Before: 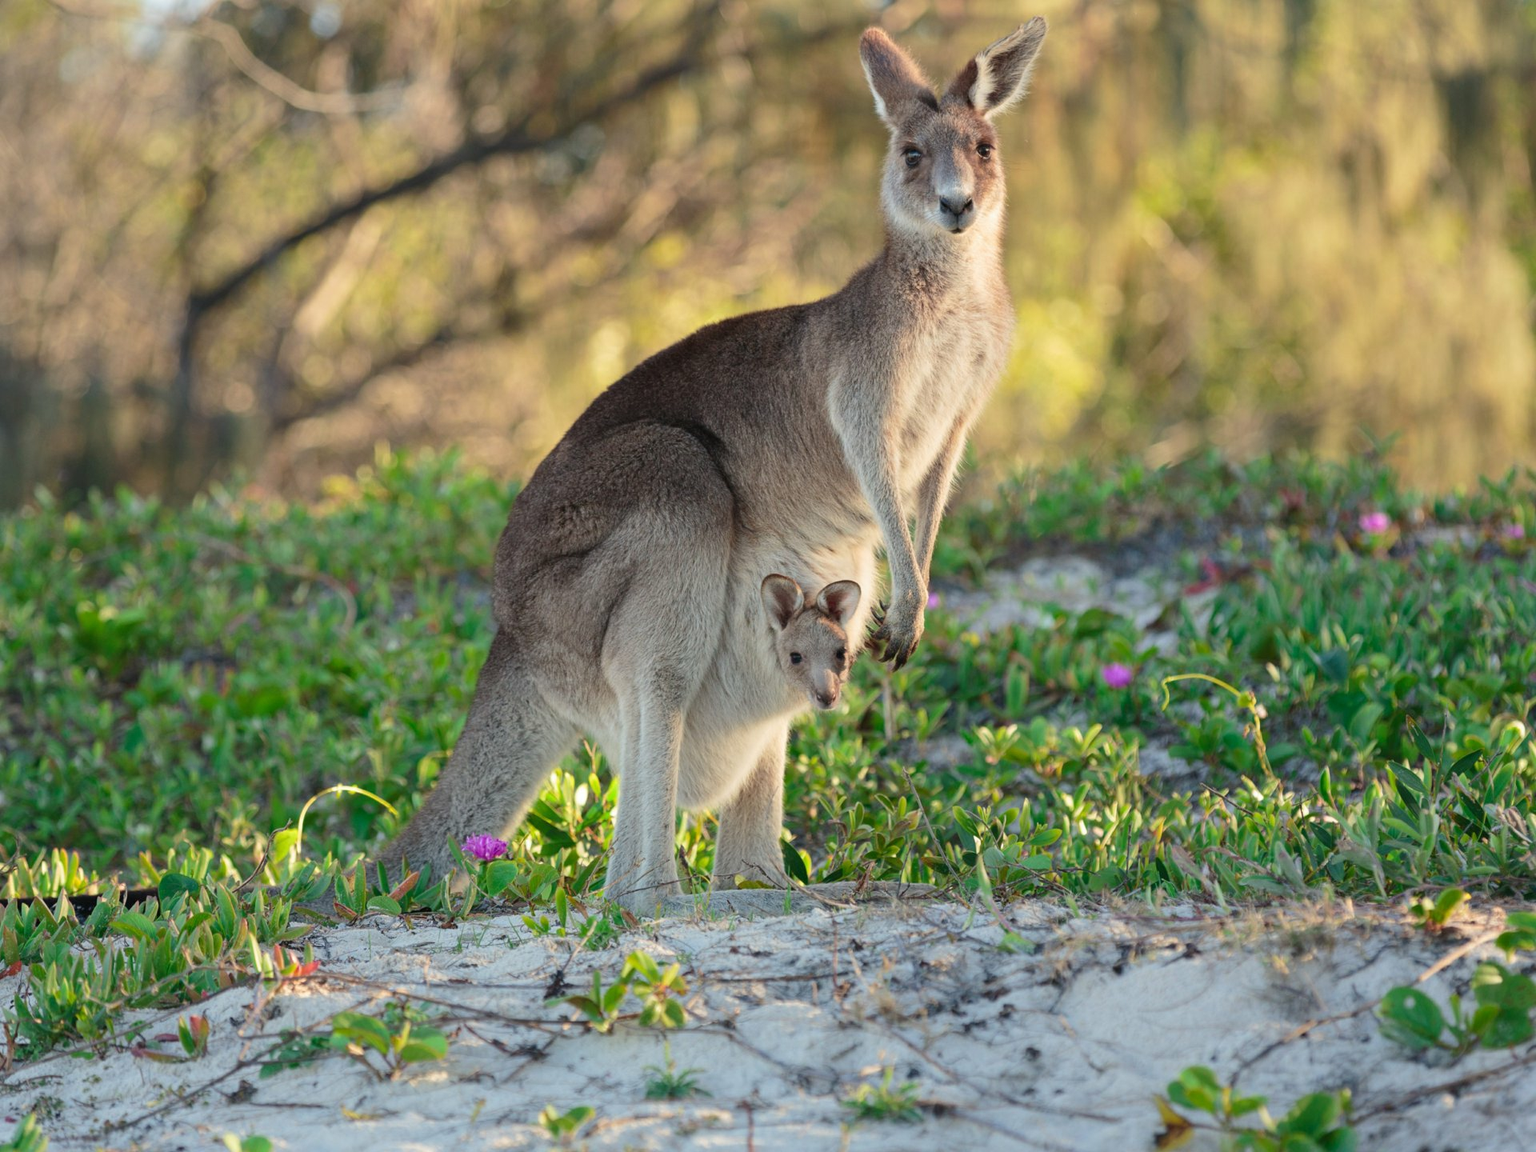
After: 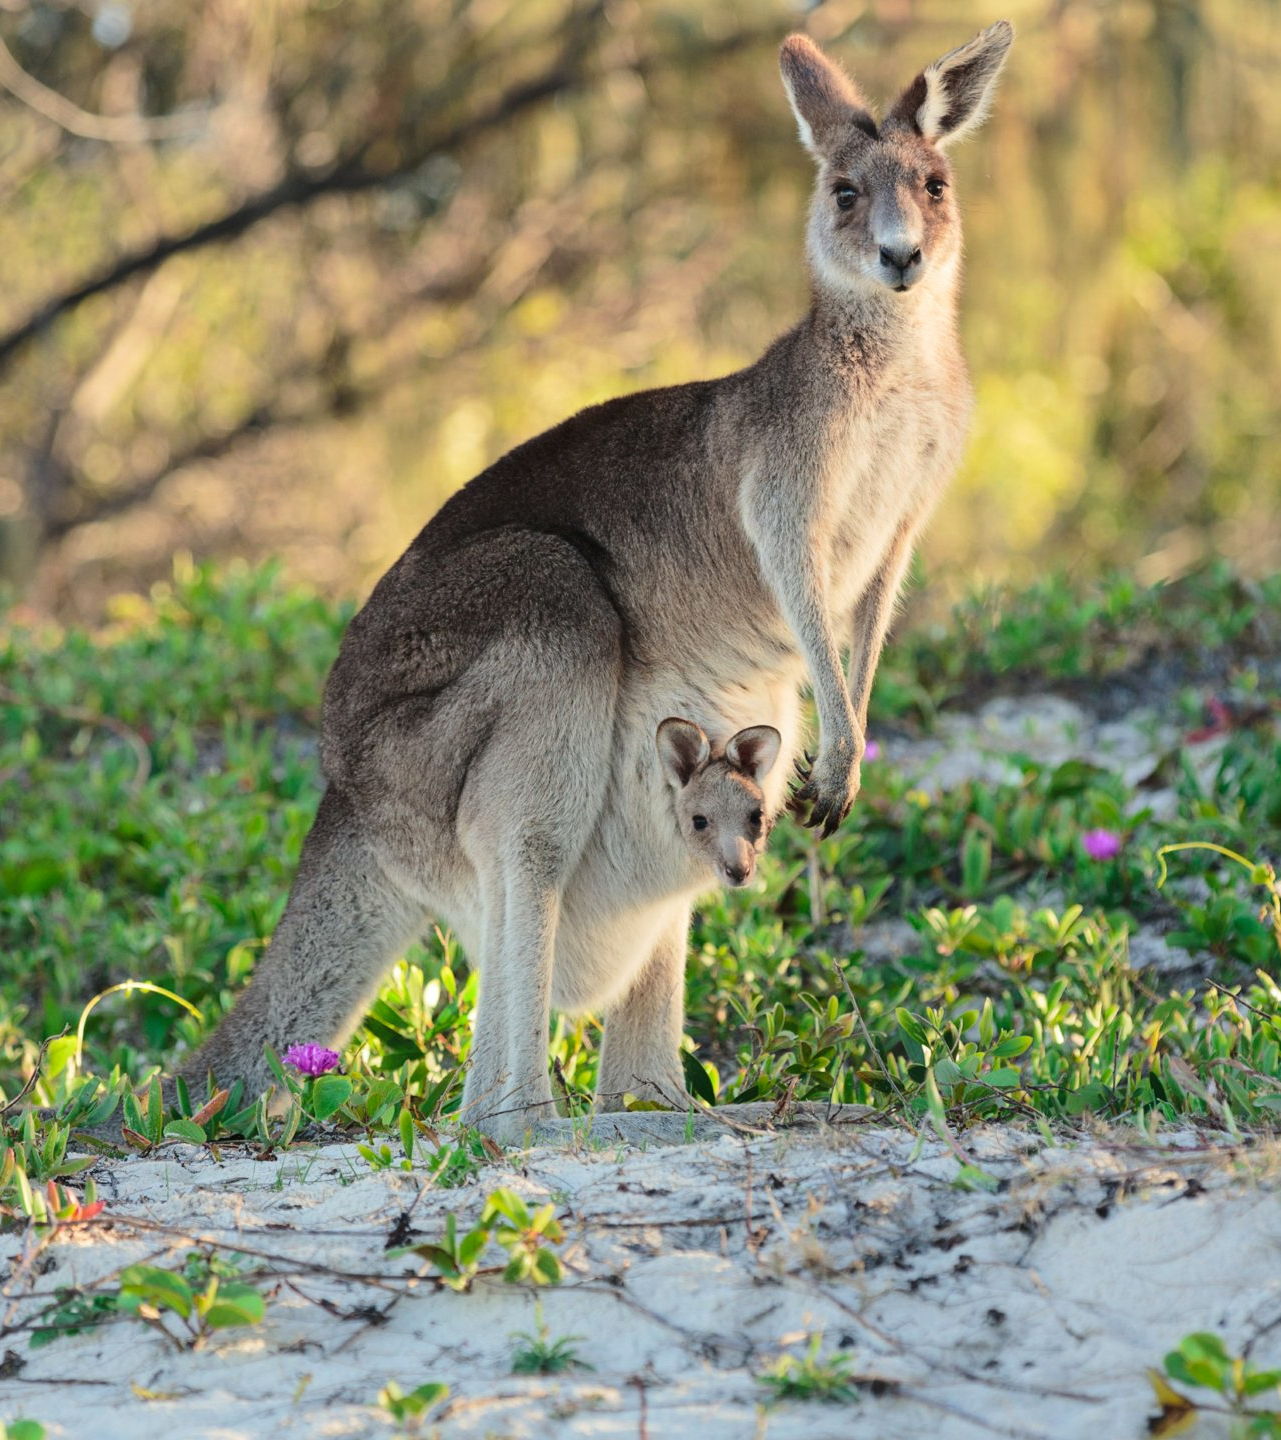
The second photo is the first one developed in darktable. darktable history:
crop: left 15.375%, right 17.898%
tone curve: curves: ch0 [(0, 0) (0.003, 0.018) (0.011, 0.019) (0.025, 0.024) (0.044, 0.037) (0.069, 0.053) (0.1, 0.075) (0.136, 0.105) (0.177, 0.136) (0.224, 0.179) (0.277, 0.244) (0.335, 0.319) (0.399, 0.4) (0.468, 0.495) (0.543, 0.58) (0.623, 0.671) (0.709, 0.757) (0.801, 0.838) (0.898, 0.913) (1, 1)], color space Lab, linked channels, preserve colors none
